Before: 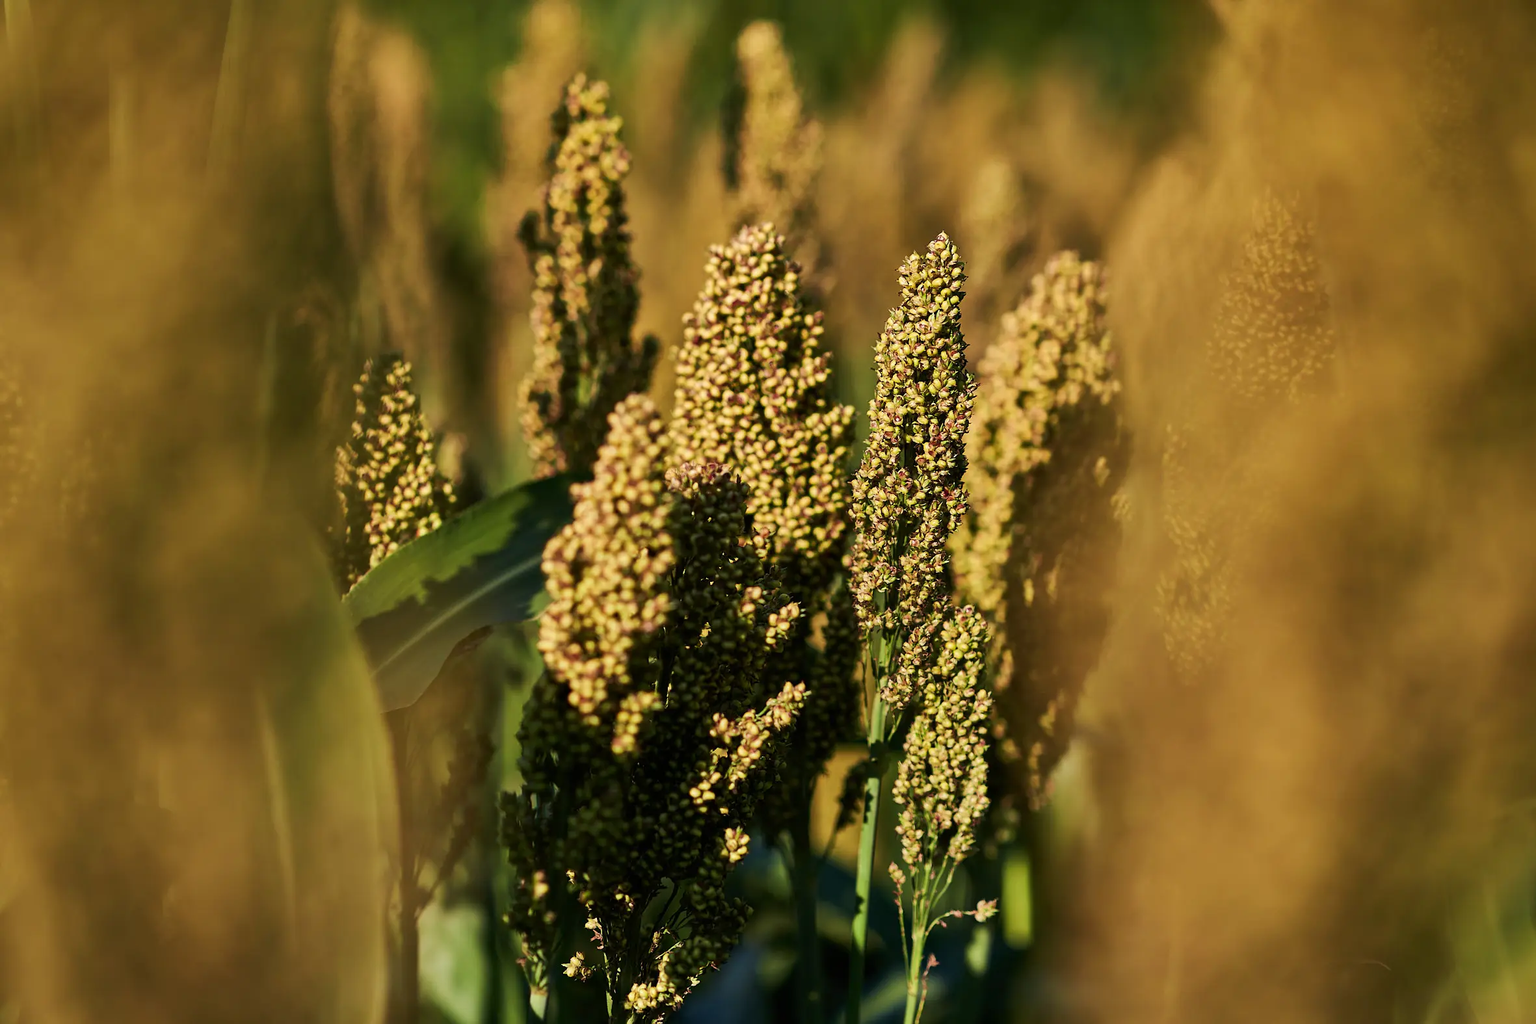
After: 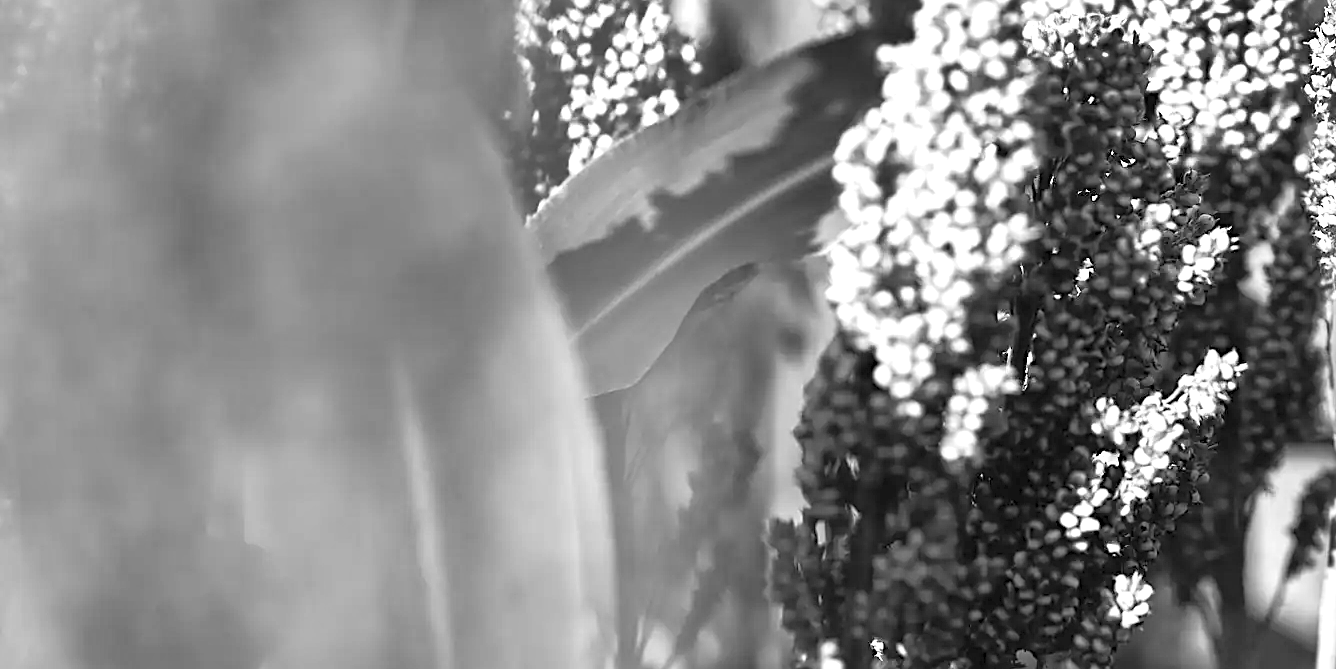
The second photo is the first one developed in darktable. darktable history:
shadows and highlights: shadows 30.63, highlights -63.07, soften with gaussian
exposure: exposure 0.998 EV, compensate highlight preservation false
crop: top 44.403%, right 43.437%, bottom 13.079%
sharpen: radius 2.48, amount 0.321
contrast brightness saturation: brightness 0.289
tone equalizer: -8 EV -0.418 EV, -7 EV -0.385 EV, -6 EV -0.324 EV, -5 EV -0.238 EV, -3 EV 0.189 EV, -2 EV 0.351 EV, -1 EV 0.401 EV, +0 EV 0.408 EV, edges refinement/feathering 500, mask exposure compensation -1.57 EV, preserve details guided filter
color zones: curves: ch1 [(0, -0.394) (0.143, -0.394) (0.286, -0.394) (0.429, -0.392) (0.571, -0.391) (0.714, -0.391) (0.857, -0.391) (1, -0.394)]
